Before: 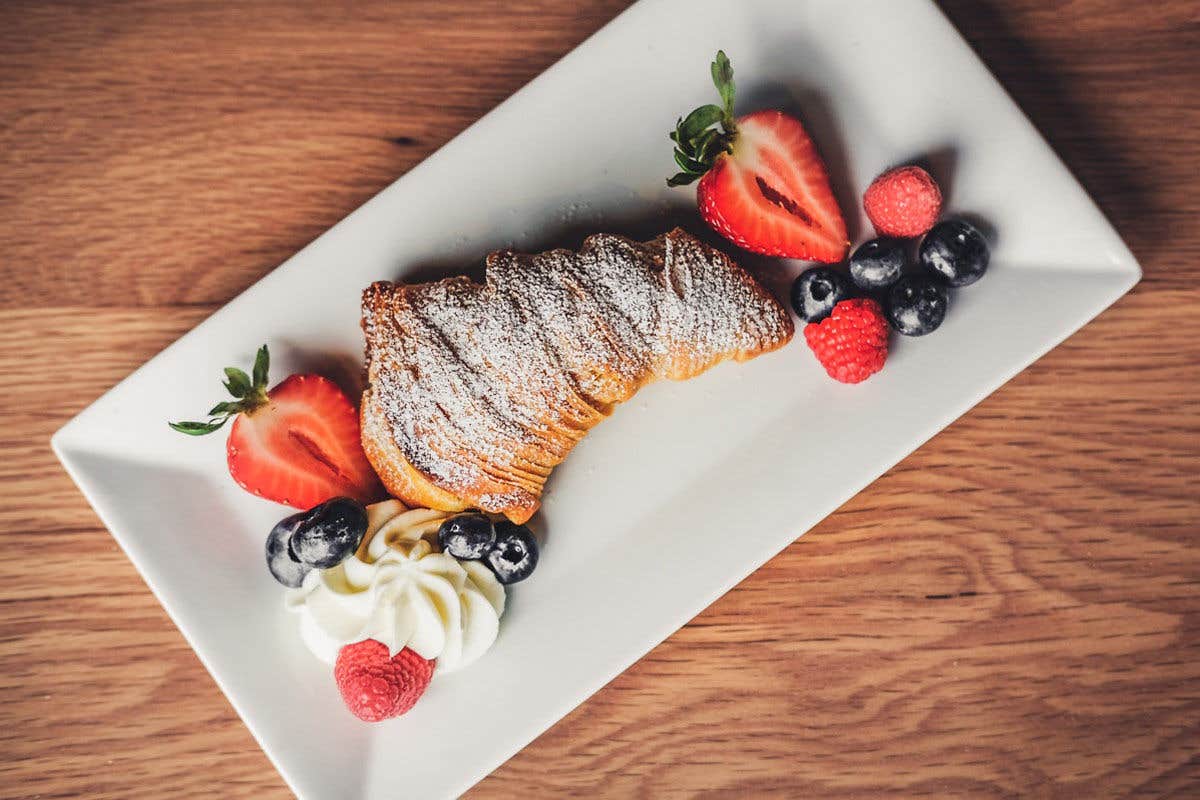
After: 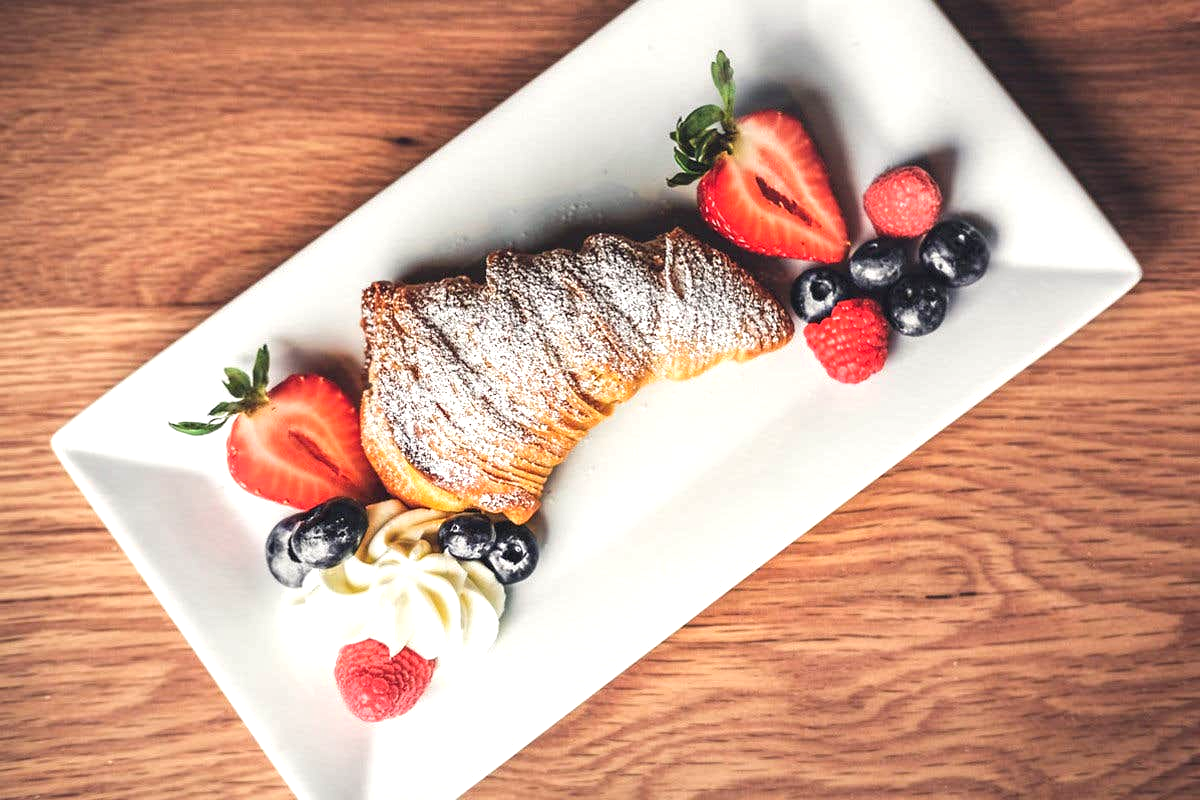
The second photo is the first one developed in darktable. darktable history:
exposure: exposure 0.564 EV, compensate highlight preservation false
local contrast: highlights 100%, shadows 100%, detail 120%, midtone range 0.2
